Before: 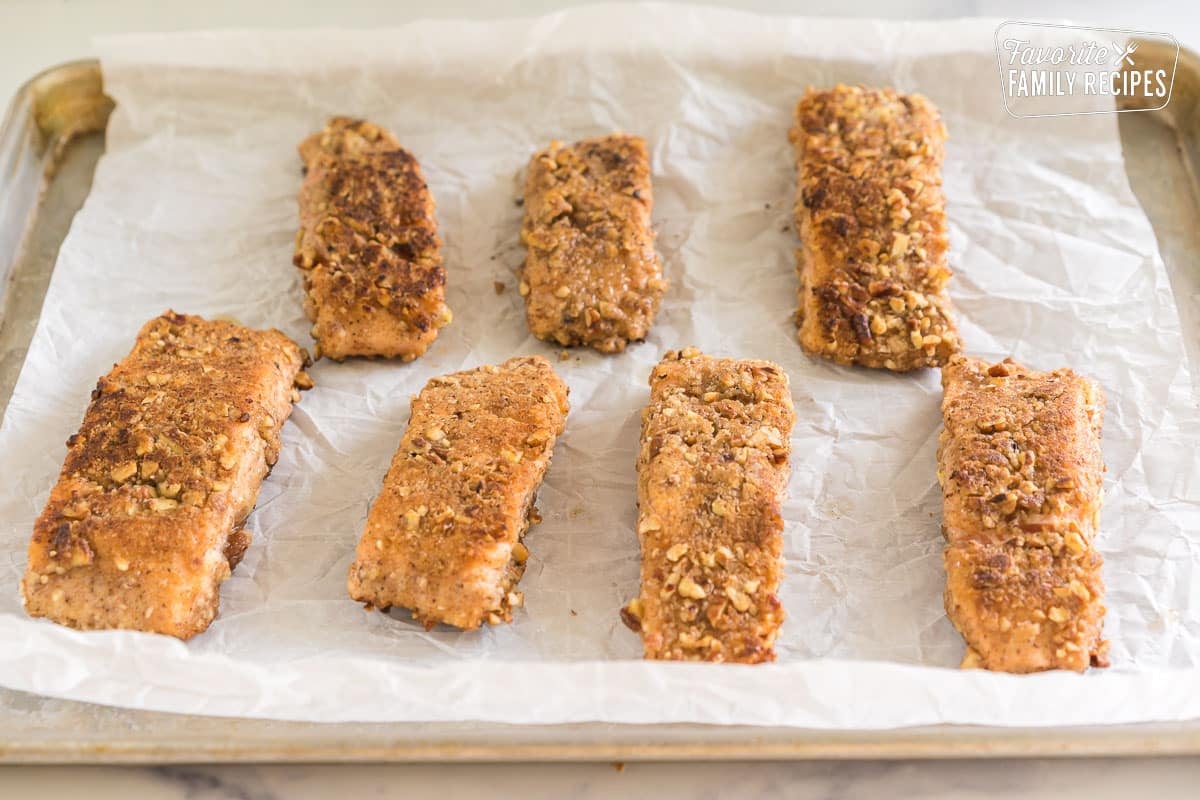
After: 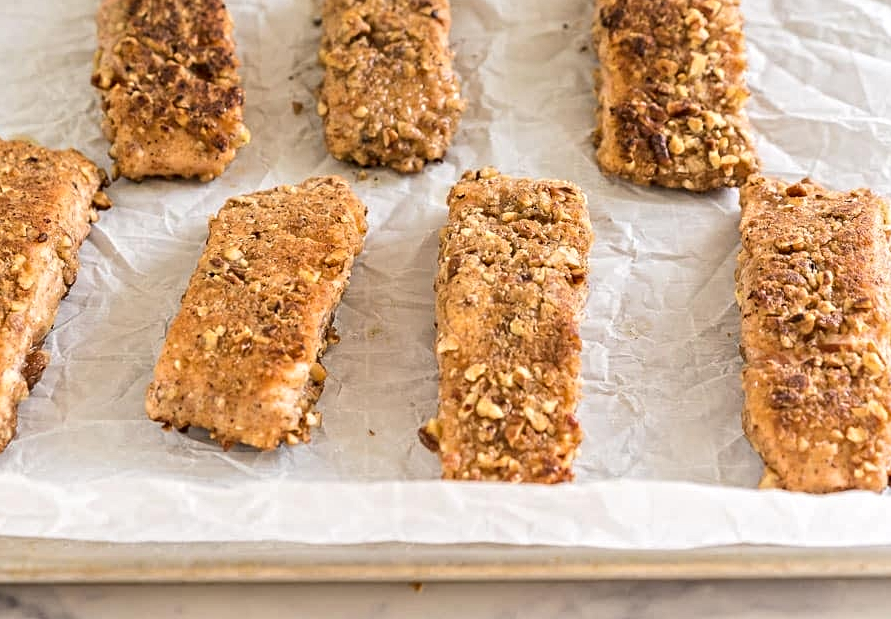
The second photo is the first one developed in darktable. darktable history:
crop: left 16.875%, top 22.526%, right 8.852%
contrast equalizer: y [[0.502, 0.517, 0.543, 0.576, 0.611, 0.631], [0.5 ×6], [0.5 ×6], [0 ×6], [0 ×6]]
